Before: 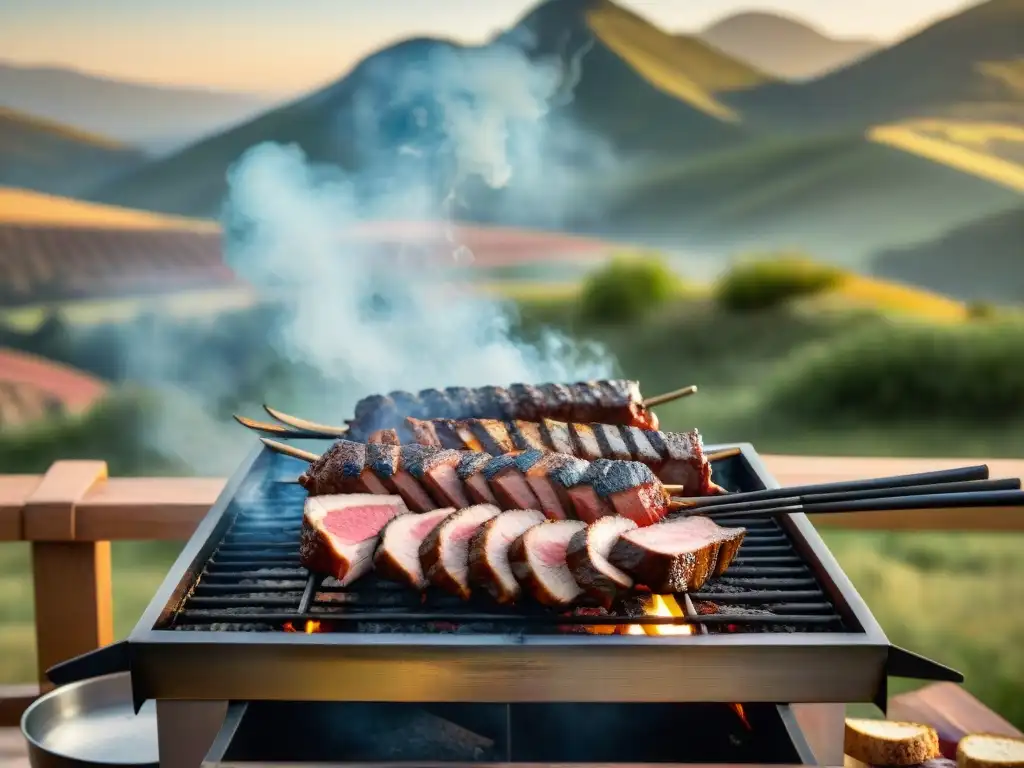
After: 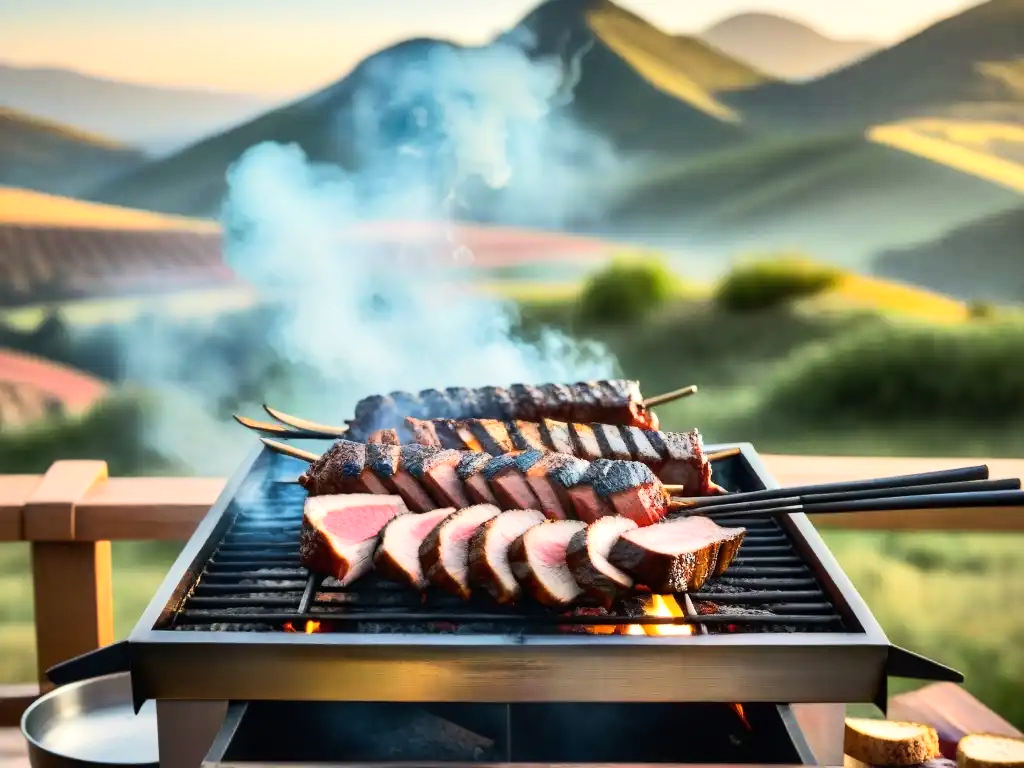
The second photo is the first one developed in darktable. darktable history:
tone equalizer: -8 EV 0.007 EV, -7 EV -0.022 EV, -6 EV 0.047 EV, -5 EV 0.032 EV, -4 EV 0.274 EV, -3 EV 0.635 EV, -2 EV 0.588 EV, -1 EV 0.18 EV, +0 EV 0.018 EV, edges refinement/feathering 500, mask exposure compensation -1.57 EV, preserve details no
